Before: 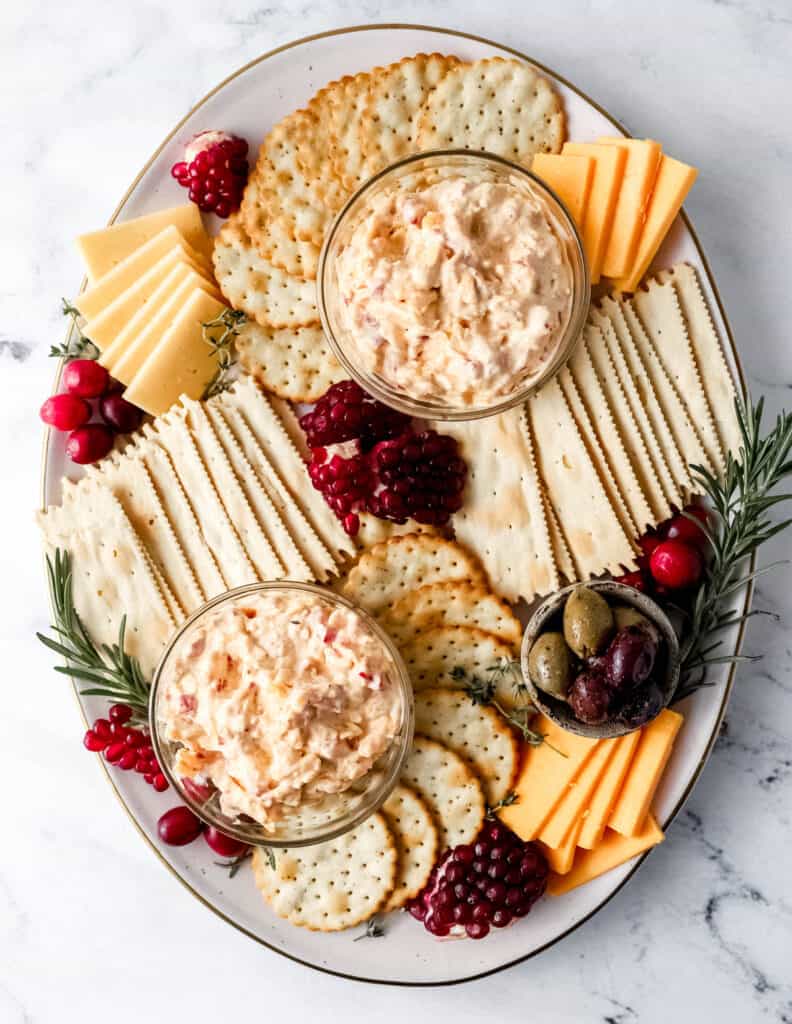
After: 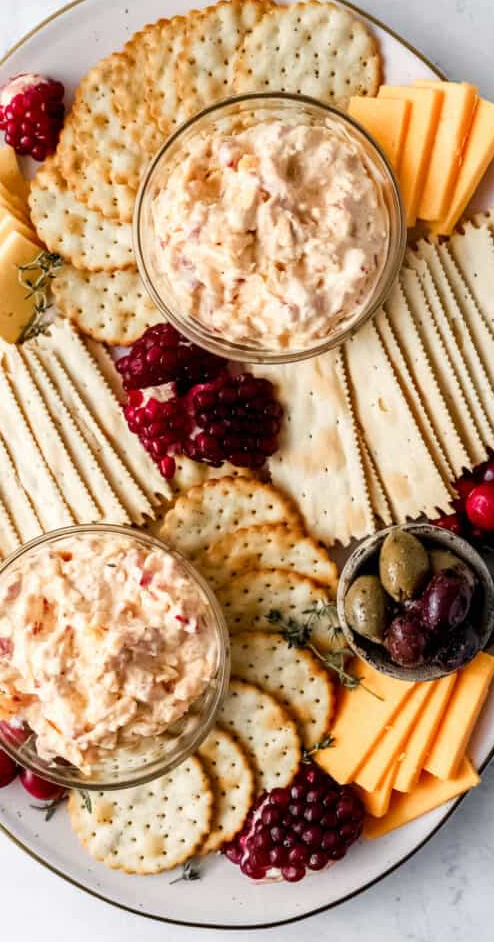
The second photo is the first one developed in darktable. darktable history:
crop and rotate: left 23.355%, top 5.632%, right 14.223%, bottom 2.302%
